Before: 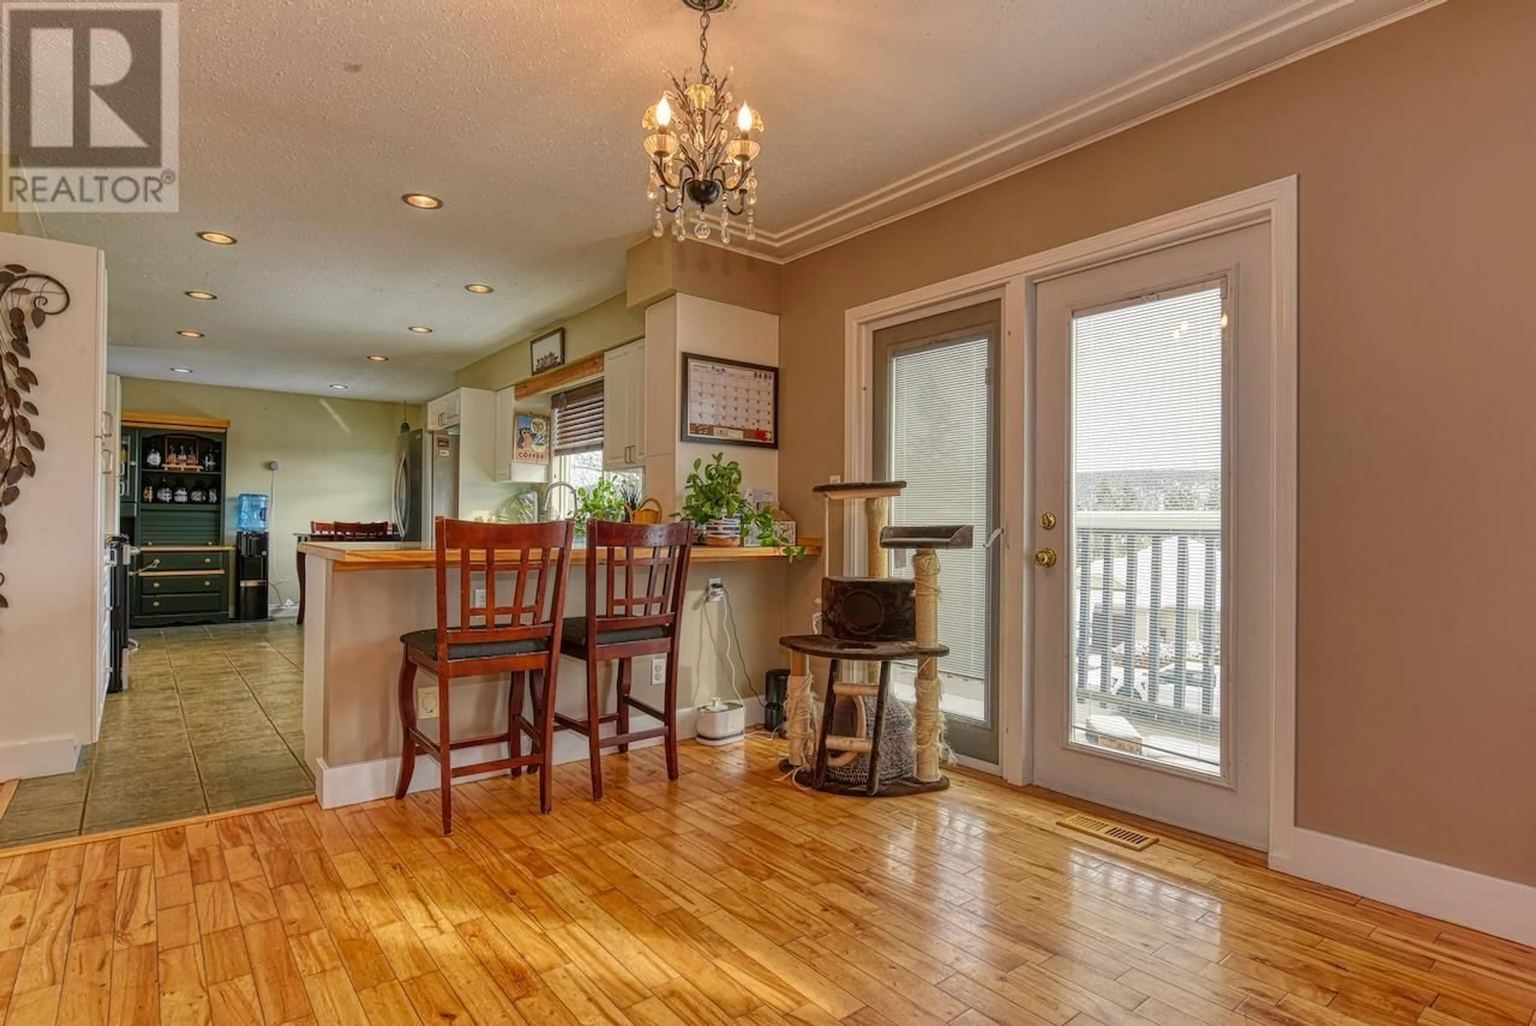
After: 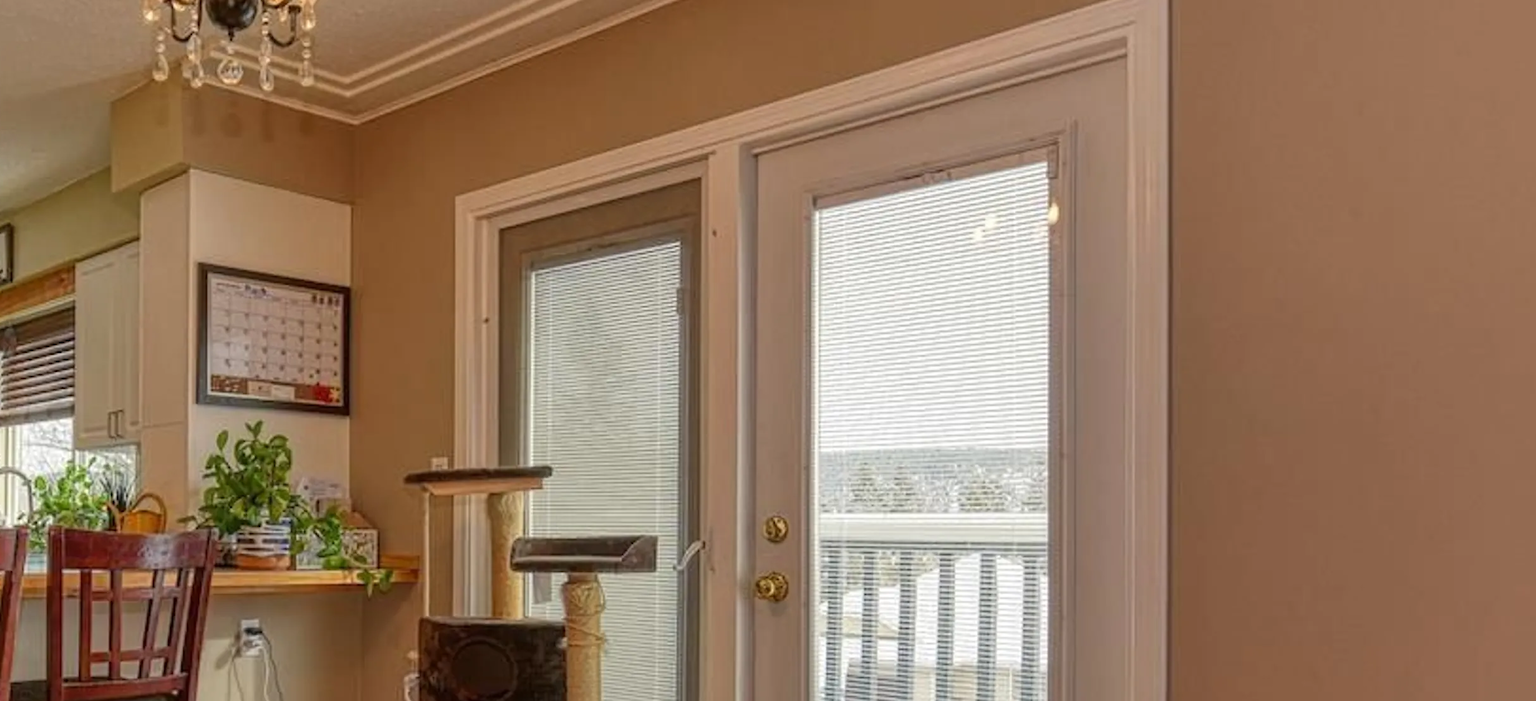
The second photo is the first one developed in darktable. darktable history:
crop: left 36.229%, top 18.124%, right 0.344%, bottom 38.509%
